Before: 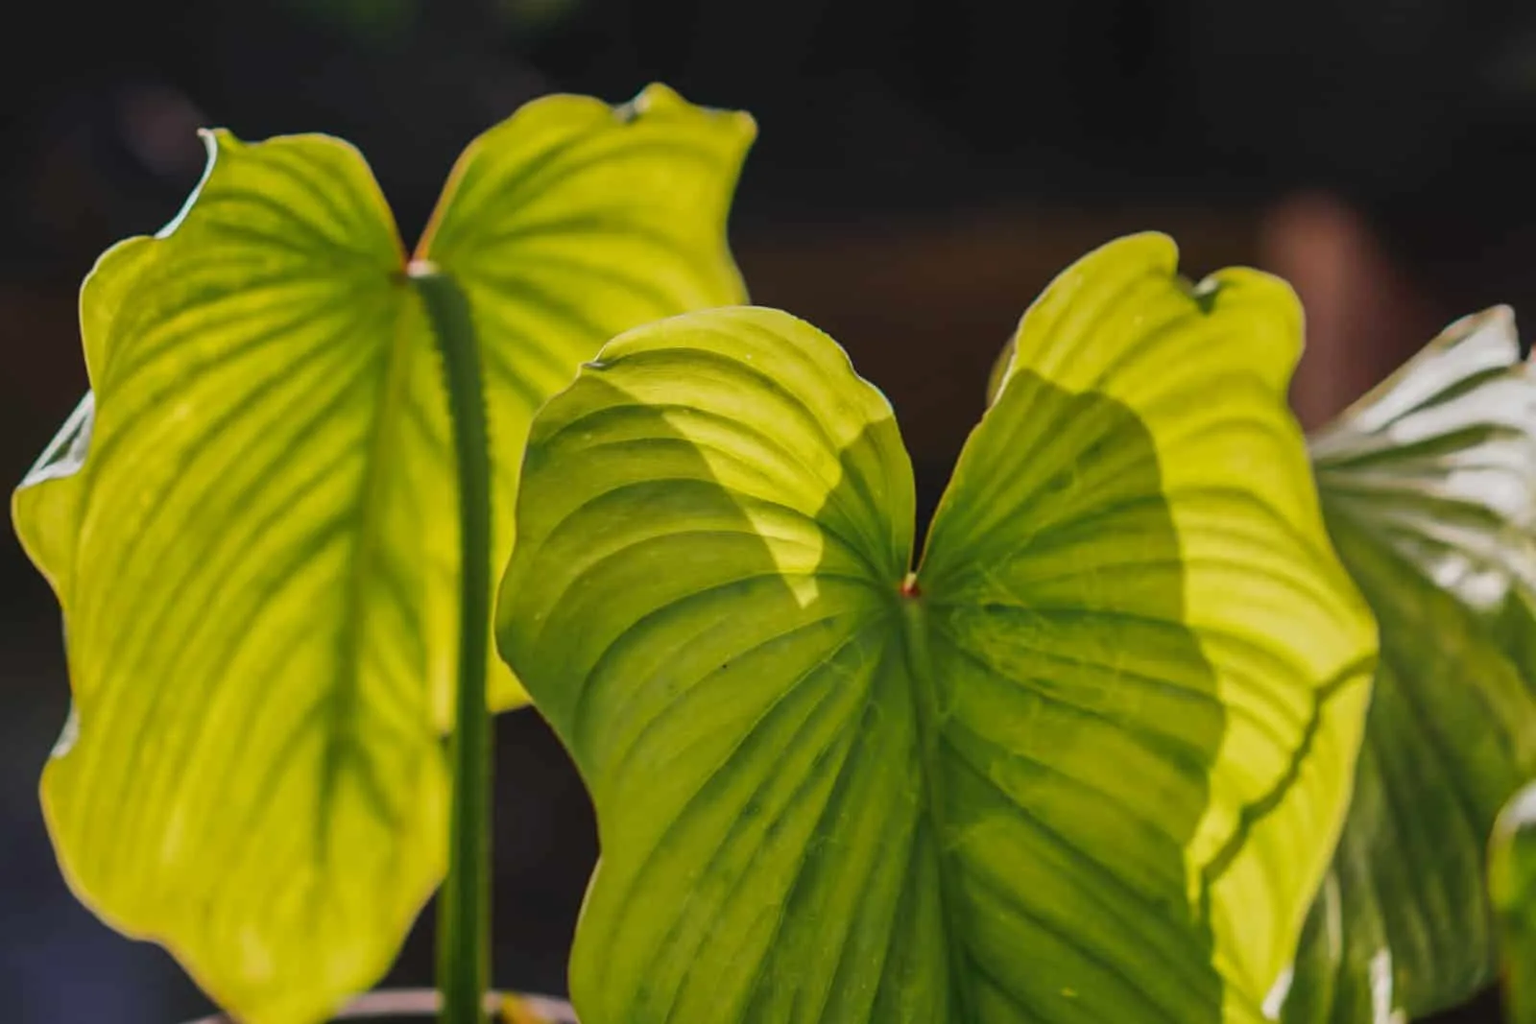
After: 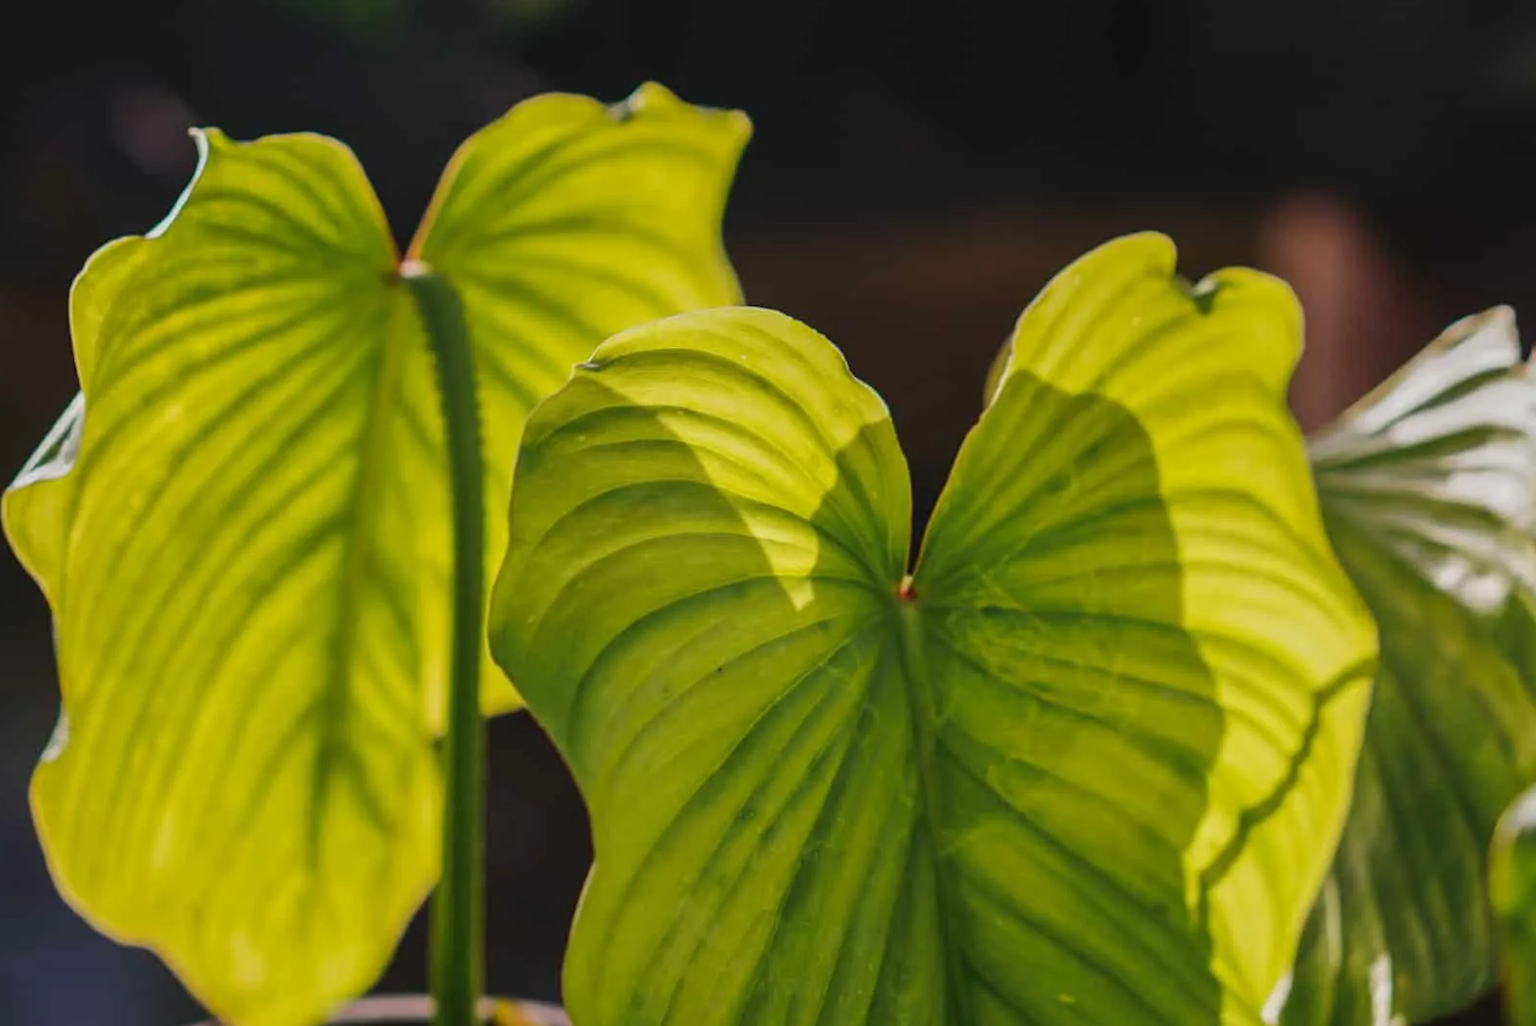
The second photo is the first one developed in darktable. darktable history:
crop and rotate: left 0.724%, top 0.223%, bottom 0.338%
